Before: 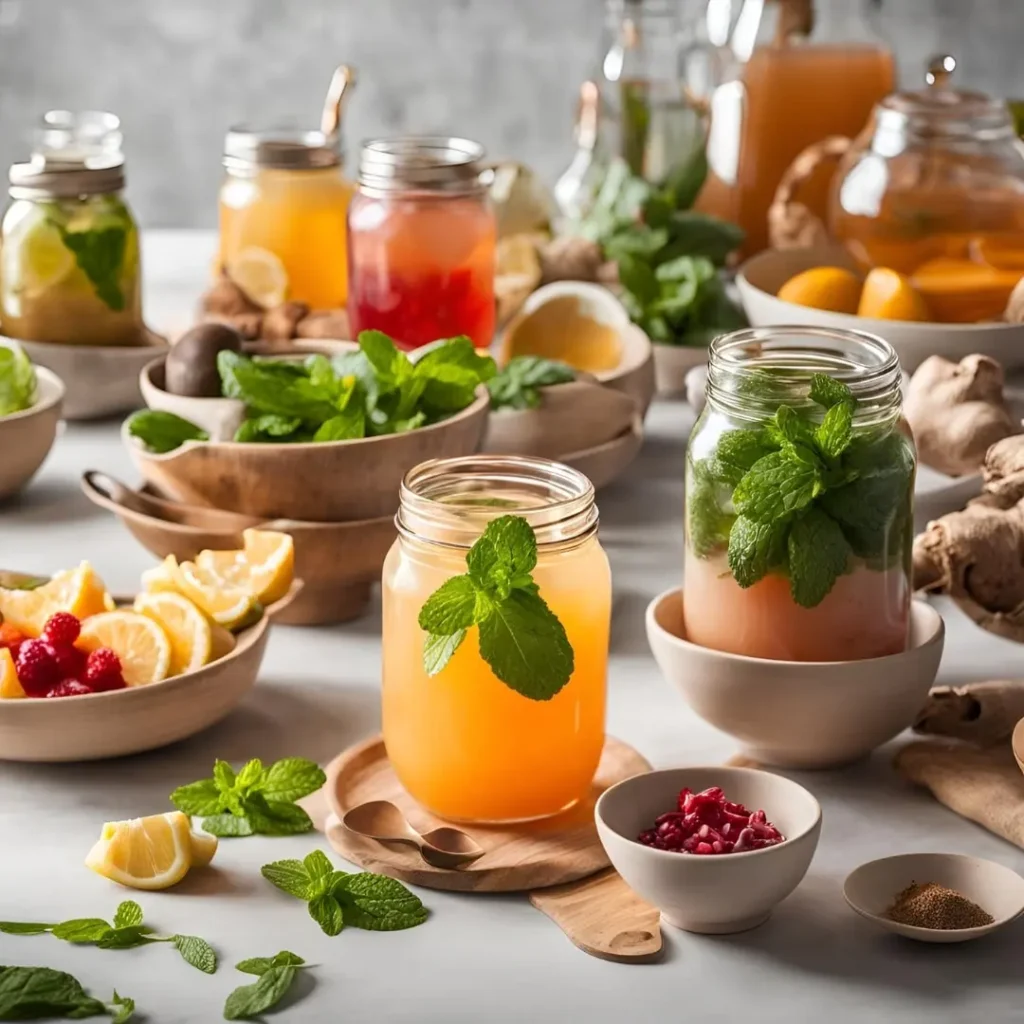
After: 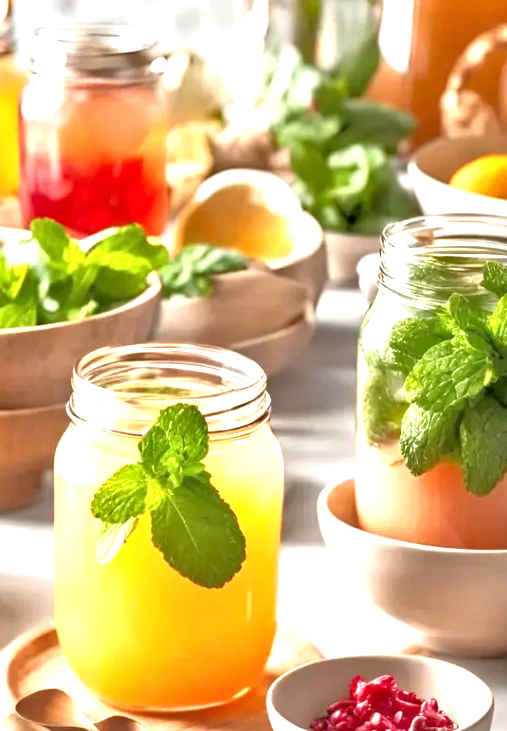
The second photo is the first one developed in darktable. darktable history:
exposure: black level correction 0, exposure 1.2 EV, compensate exposure bias true, compensate highlight preservation false
crop: left 32.075%, top 10.976%, right 18.355%, bottom 17.596%
contrast equalizer: octaves 7, y [[0.6 ×6], [0.55 ×6], [0 ×6], [0 ×6], [0 ×6]], mix 0.3
base curve: curves: ch0 [(0, 0) (0.303, 0.277) (1, 1)]
tone equalizer: -7 EV 0.15 EV, -6 EV 0.6 EV, -5 EV 1.15 EV, -4 EV 1.33 EV, -3 EV 1.15 EV, -2 EV 0.6 EV, -1 EV 0.15 EV, mask exposure compensation -0.5 EV
